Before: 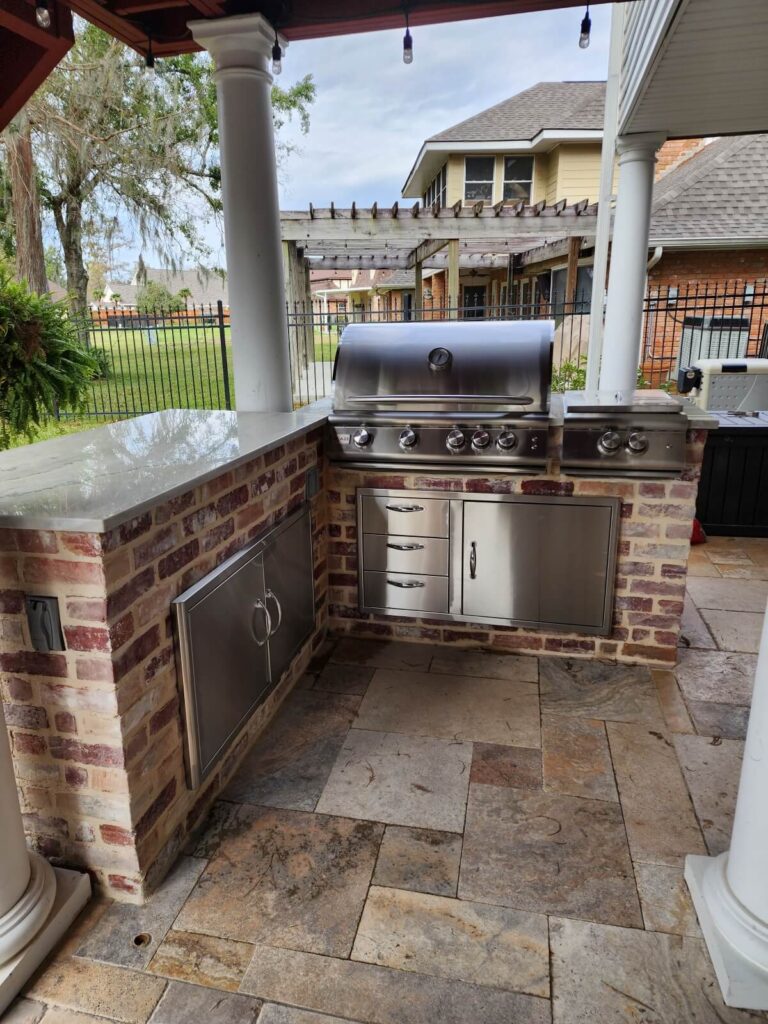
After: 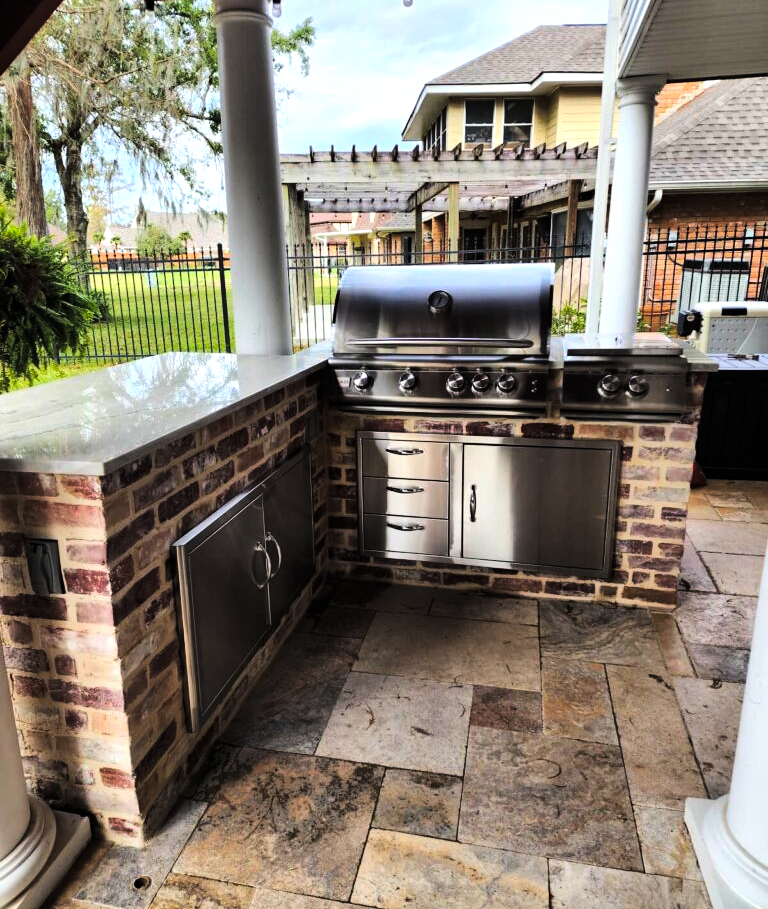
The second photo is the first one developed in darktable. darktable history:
crop and rotate: top 5.609%, bottom 5.609%
color balance rgb: global offset › luminance 0.71%, perceptual saturation grading › global saturation -11.5%, perceptual brilliance grading › highlights 17.77%, perceptual brilliance grading › mid-tones 31.71%, perceptual brilliance grading › shadows -31.01%, global vibrance 50%
tone curve: curves: ch0 [(0.021, 0) (0.104, 0.052) (0.496, 0.526) (0.737, 0.783) (1, 1)], color space Lab, linked channels, preserve colors none
levels: mode automatic, black 0.023%, white 99.97%, levels [0.062, 0.494, 0.925]
